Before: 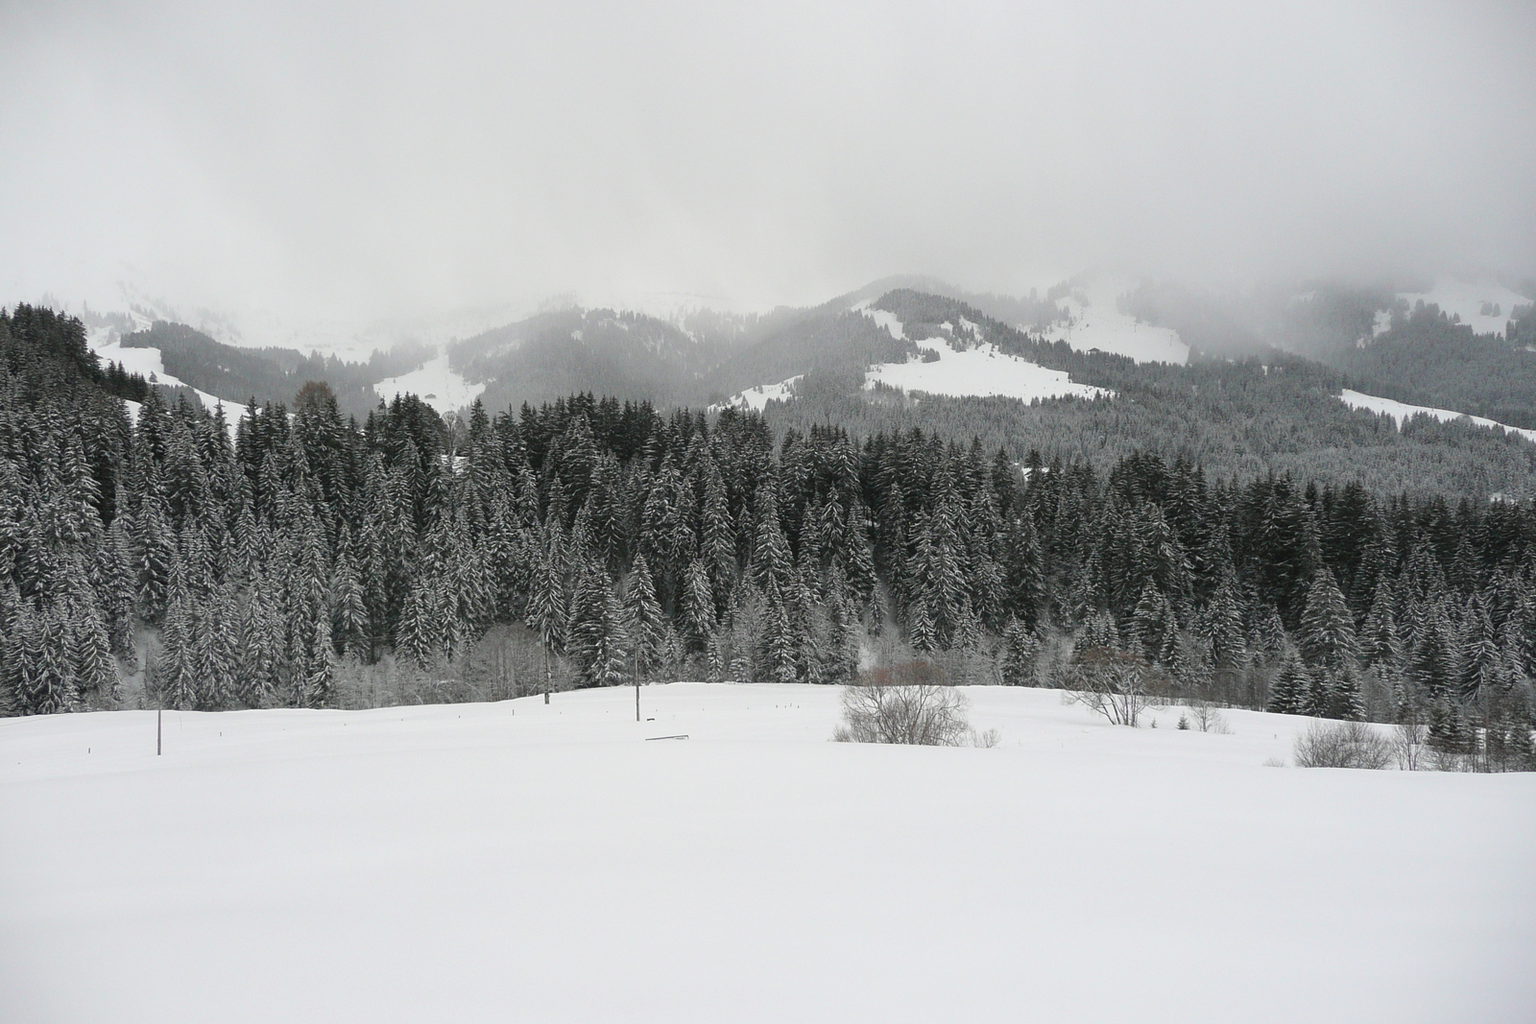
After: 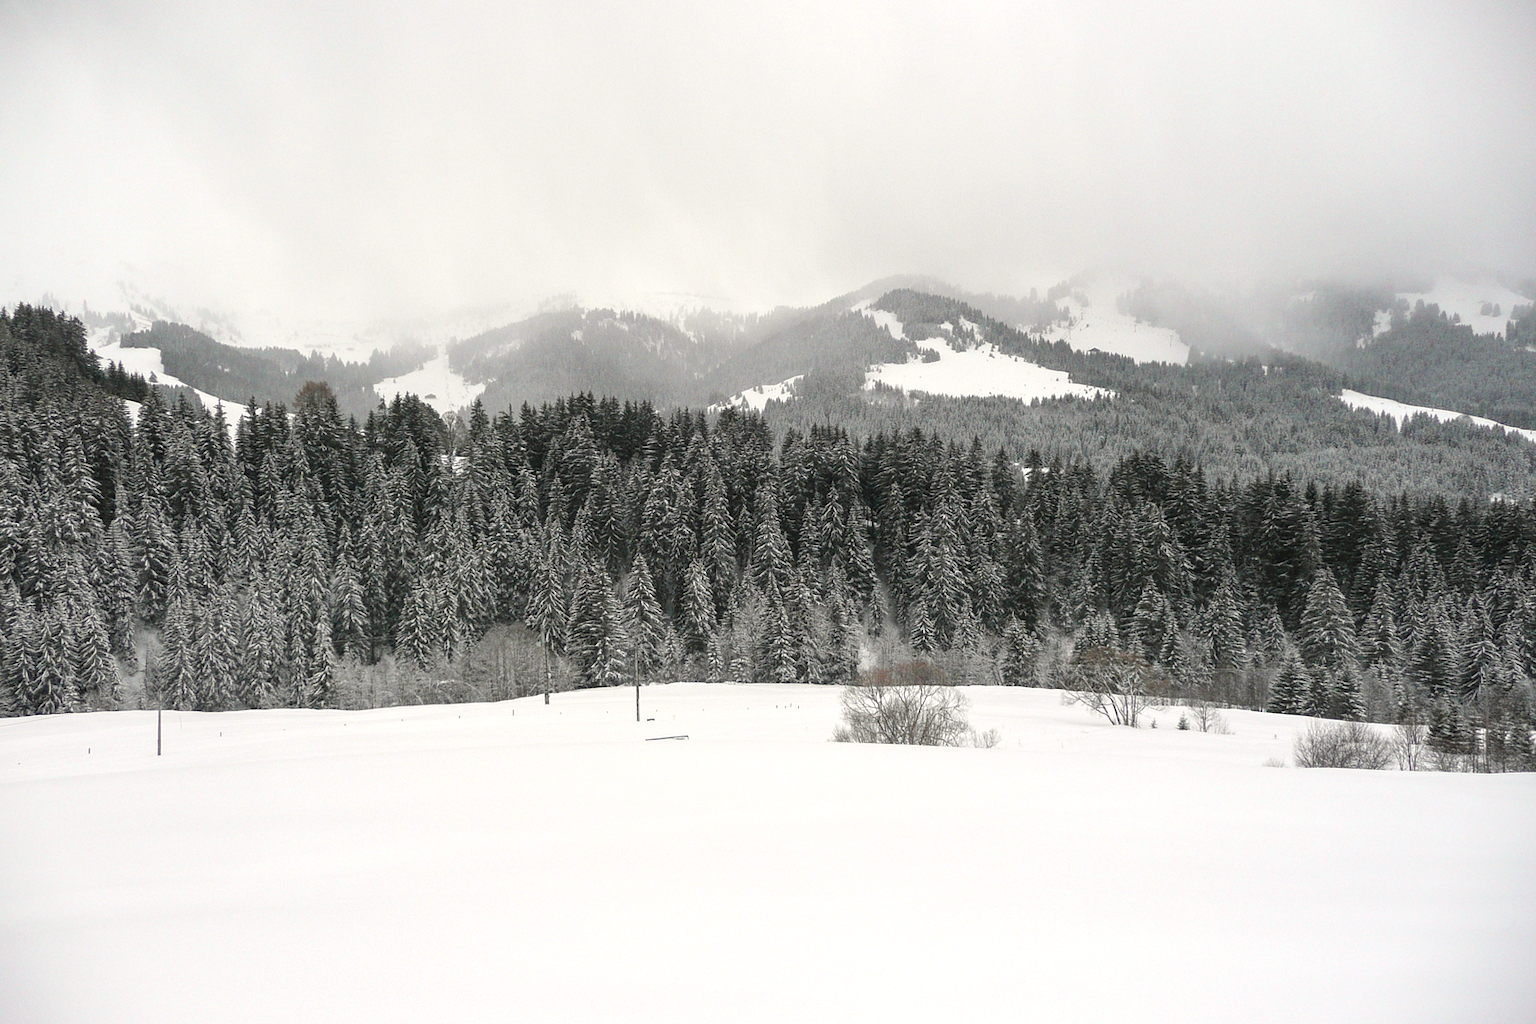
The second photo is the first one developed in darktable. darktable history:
exposure: exposure 0.36 EV, compensate highlight preservation false
color correction: highlights a* 0.885, highlights b* 2.78, saturation 1.07
local contrast: on, module defaults
